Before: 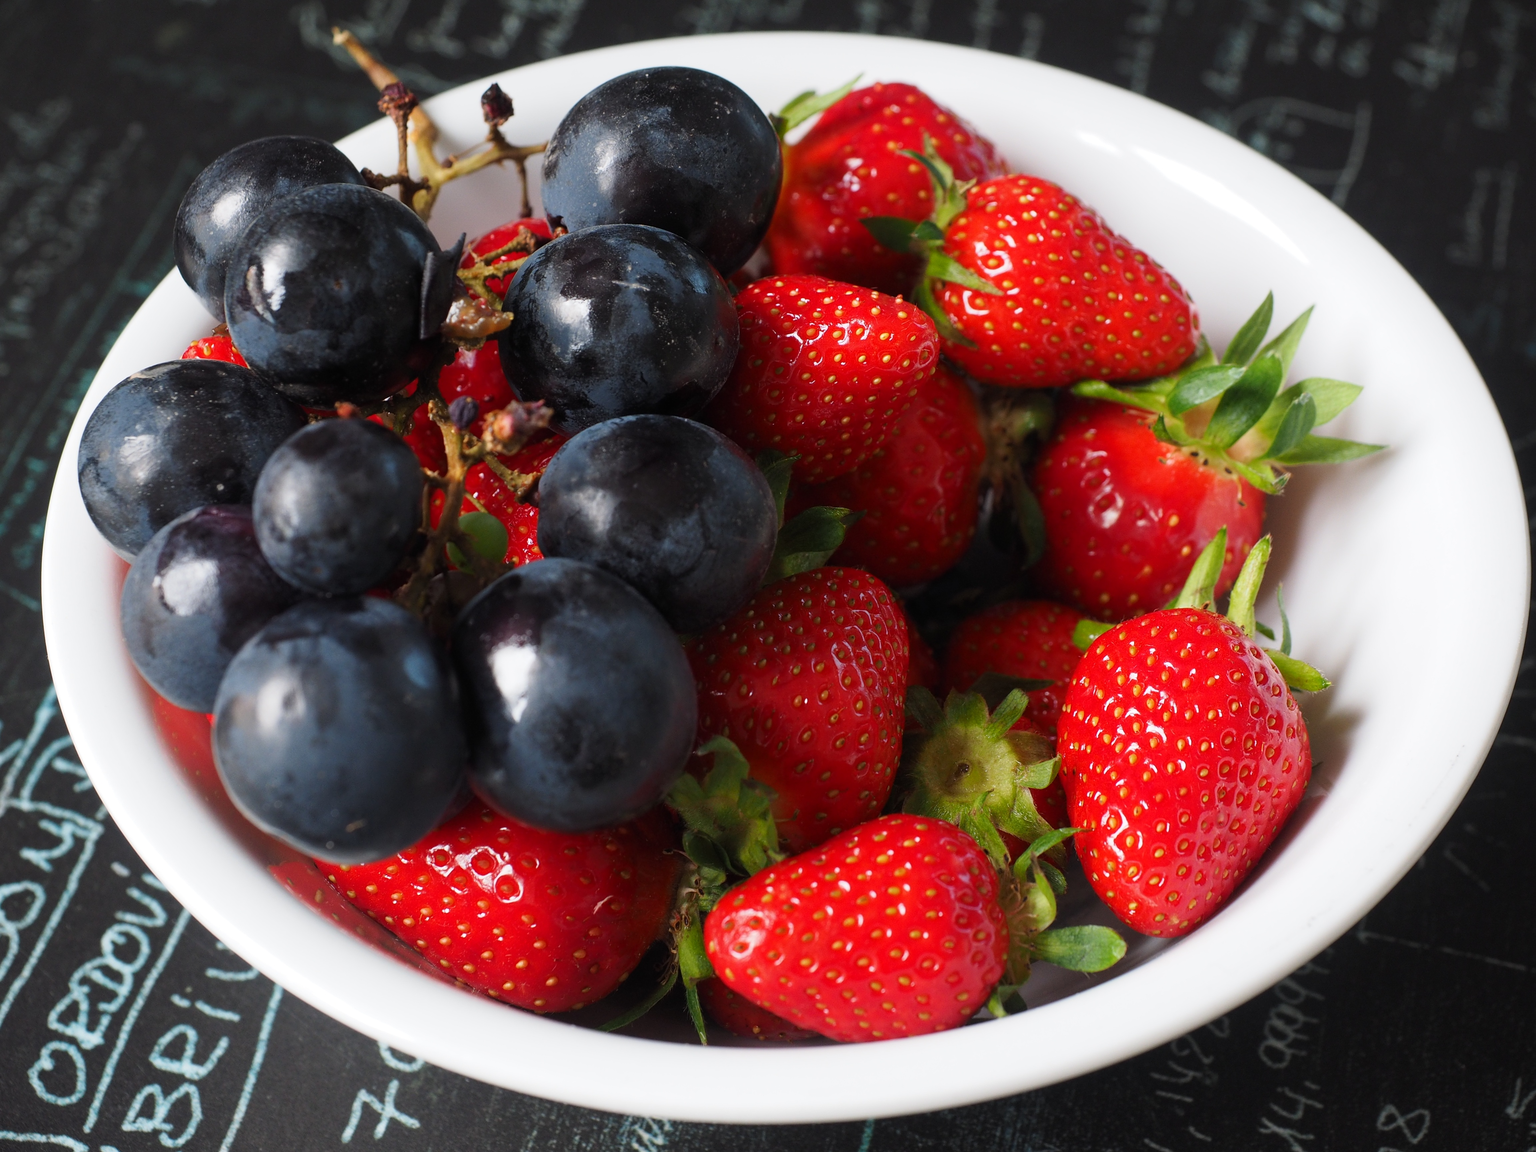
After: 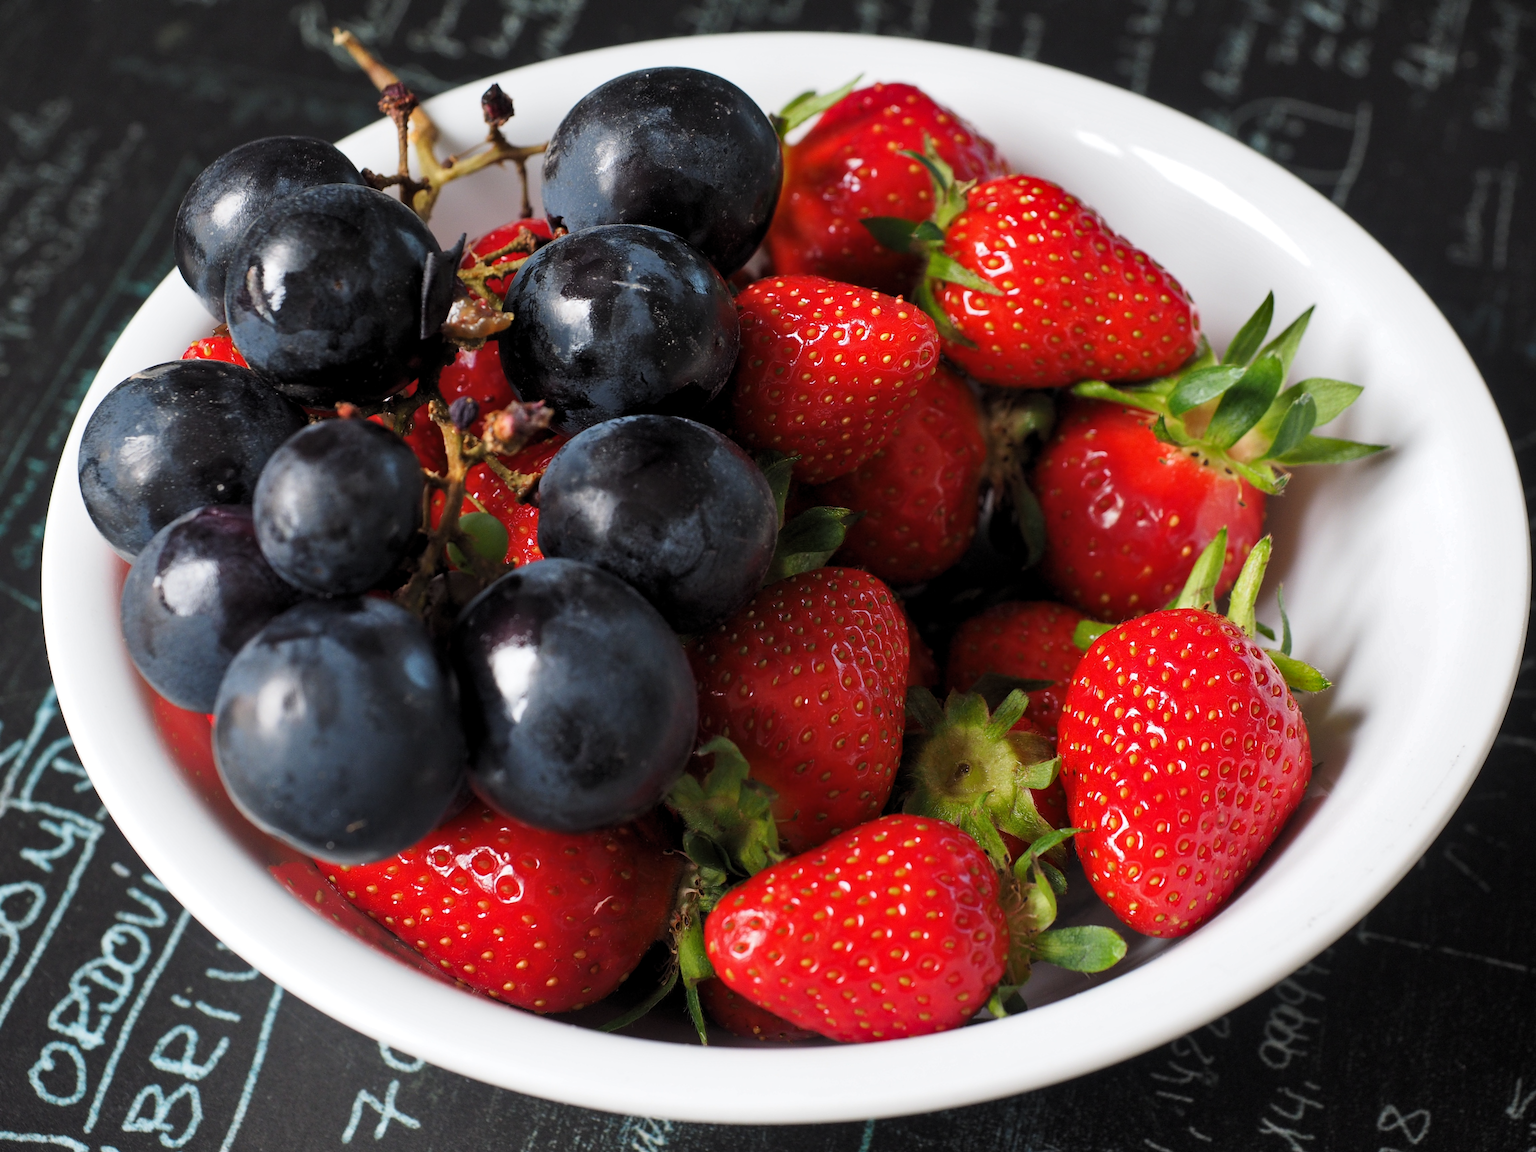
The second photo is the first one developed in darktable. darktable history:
levels: levels [0.026, 0.507, 0.987]
shadows and highlights: shadows 30.69, highlights -62.93, soften with gaussian
